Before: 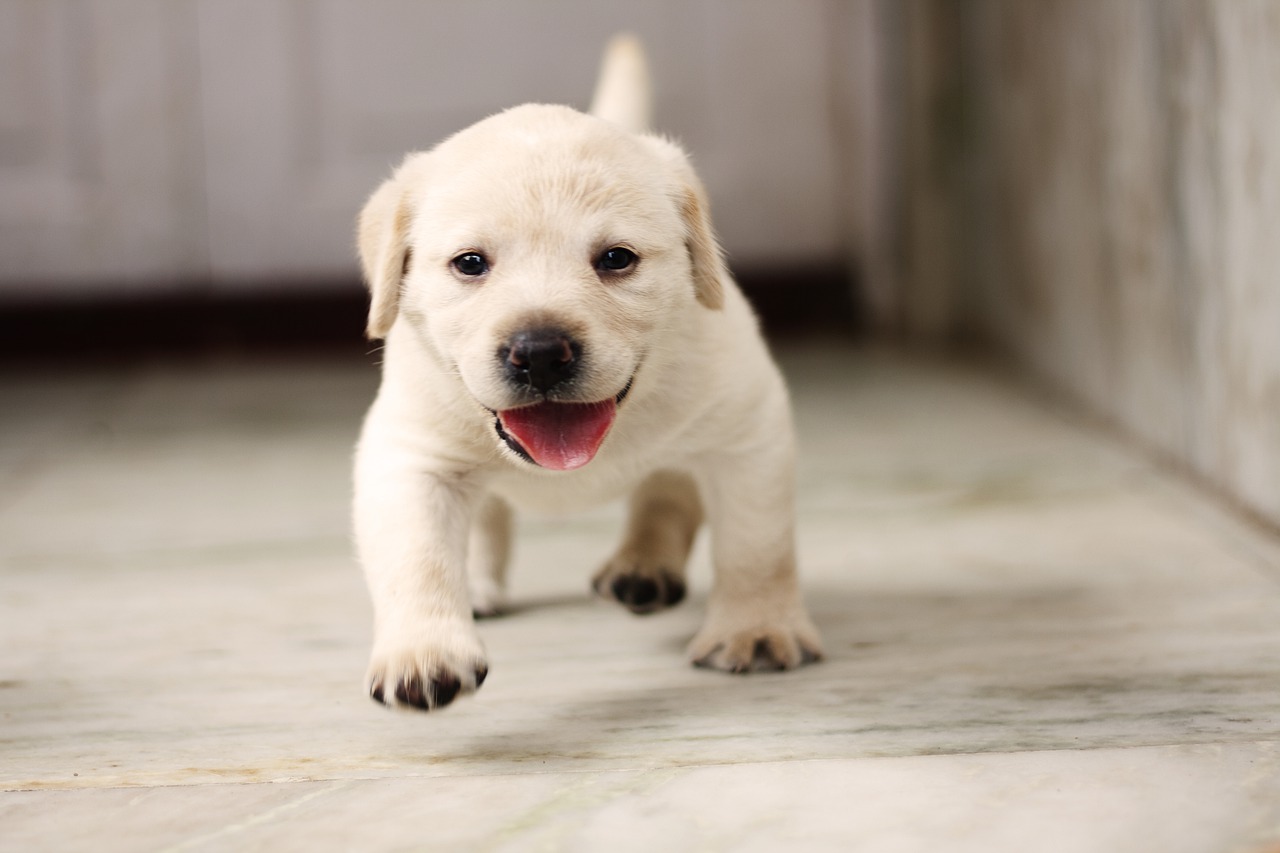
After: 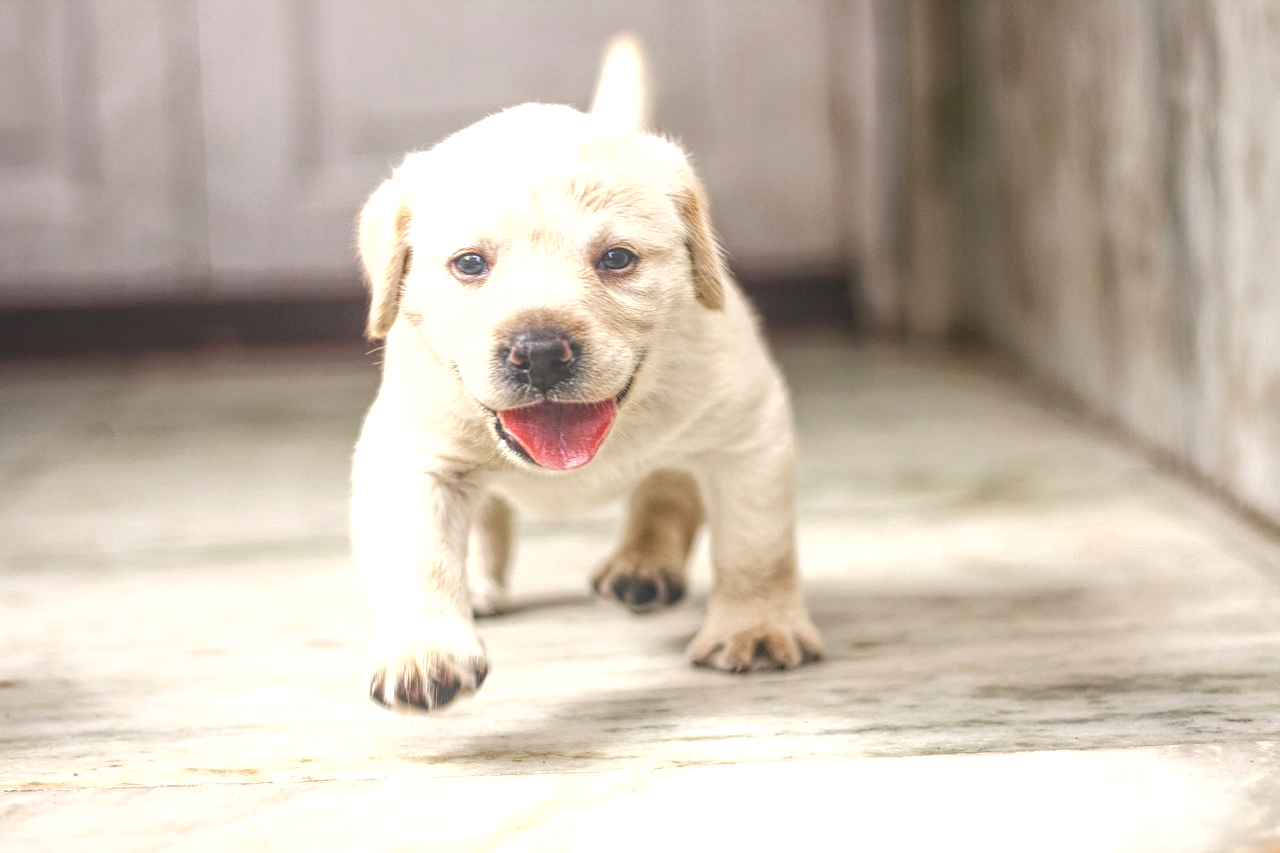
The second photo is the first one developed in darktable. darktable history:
local contrast: highlights 20%, shadows 26%, detail 199%, midtone range 0.2
exposure: exposure 0.66 EV, compensate exposure bias true, compensate highlight preservation false
